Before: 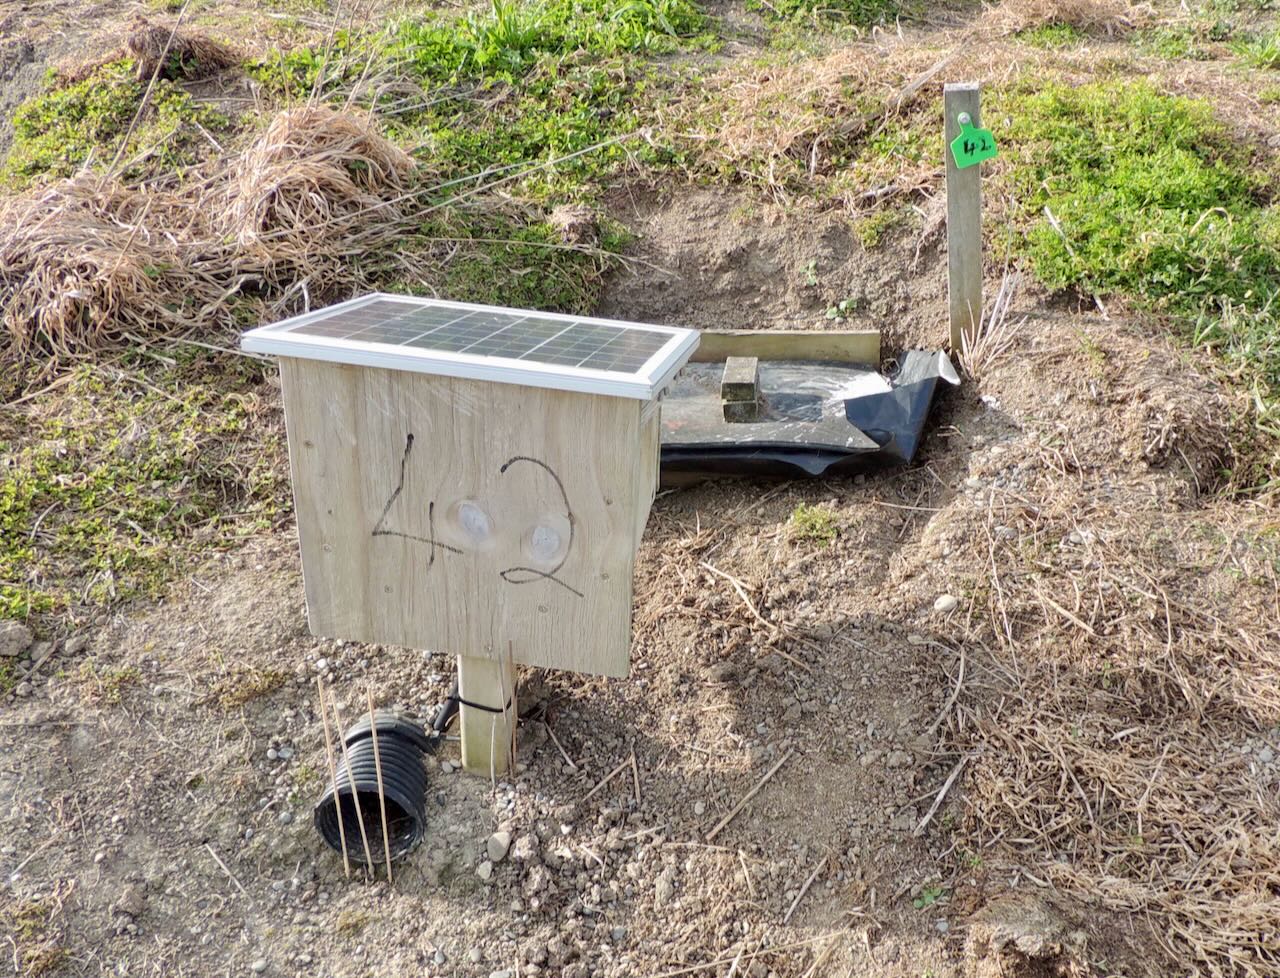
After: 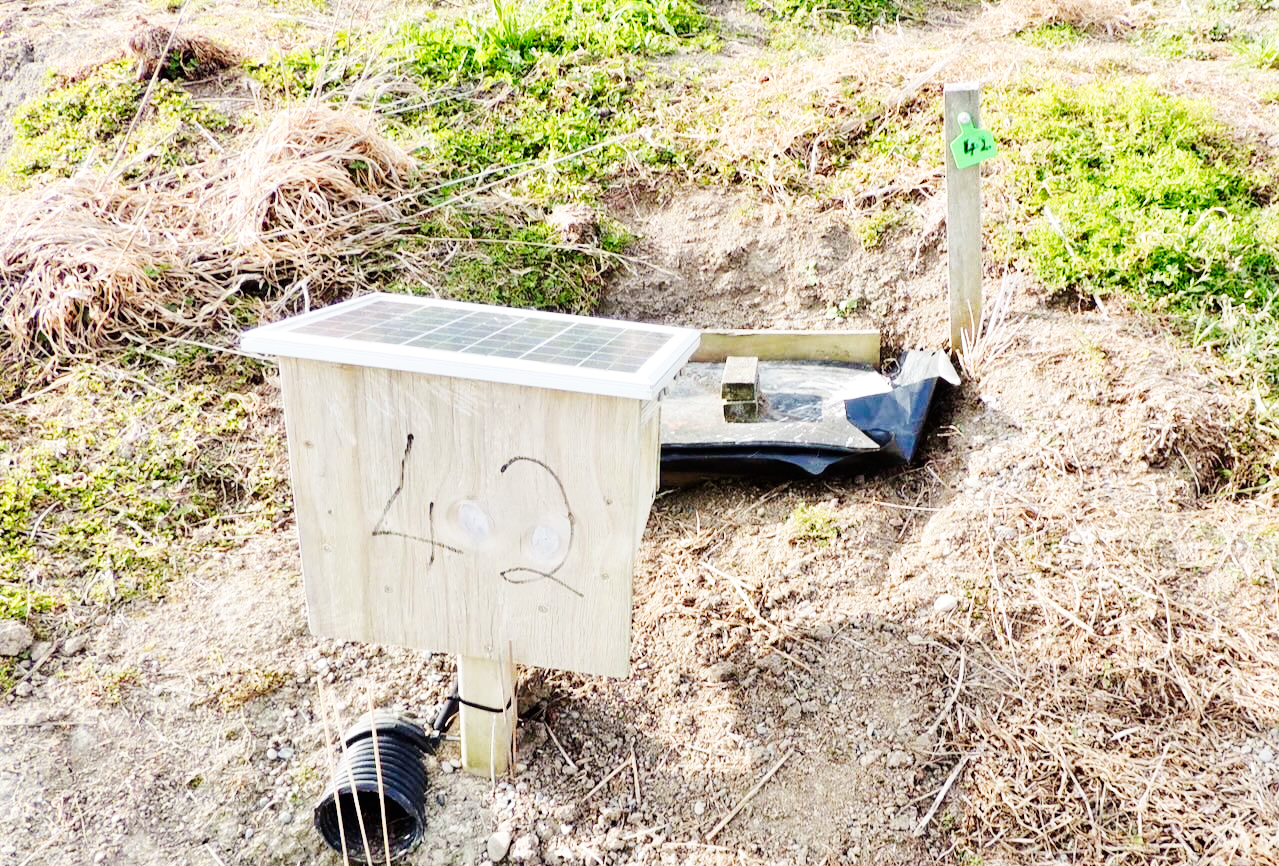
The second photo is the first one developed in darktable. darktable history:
crop and rotate: top 0%, bottom 11.441%
base curve: curves: ch0 [(0, 0) (0, 0) (0.002, 0.001) (0.008, 0.003) (0.019, 0.011) (0.037, 0.037) (0.064, 0.11) (0.102, 0.232) (0.152, 0.379) (0.216, 0.524) (0.296, 0.665) (0.394, 0.789) (0.512, 0.881) (0.651, 0.945) (0.813, 0.986) (1, 1)], preserve colors none
